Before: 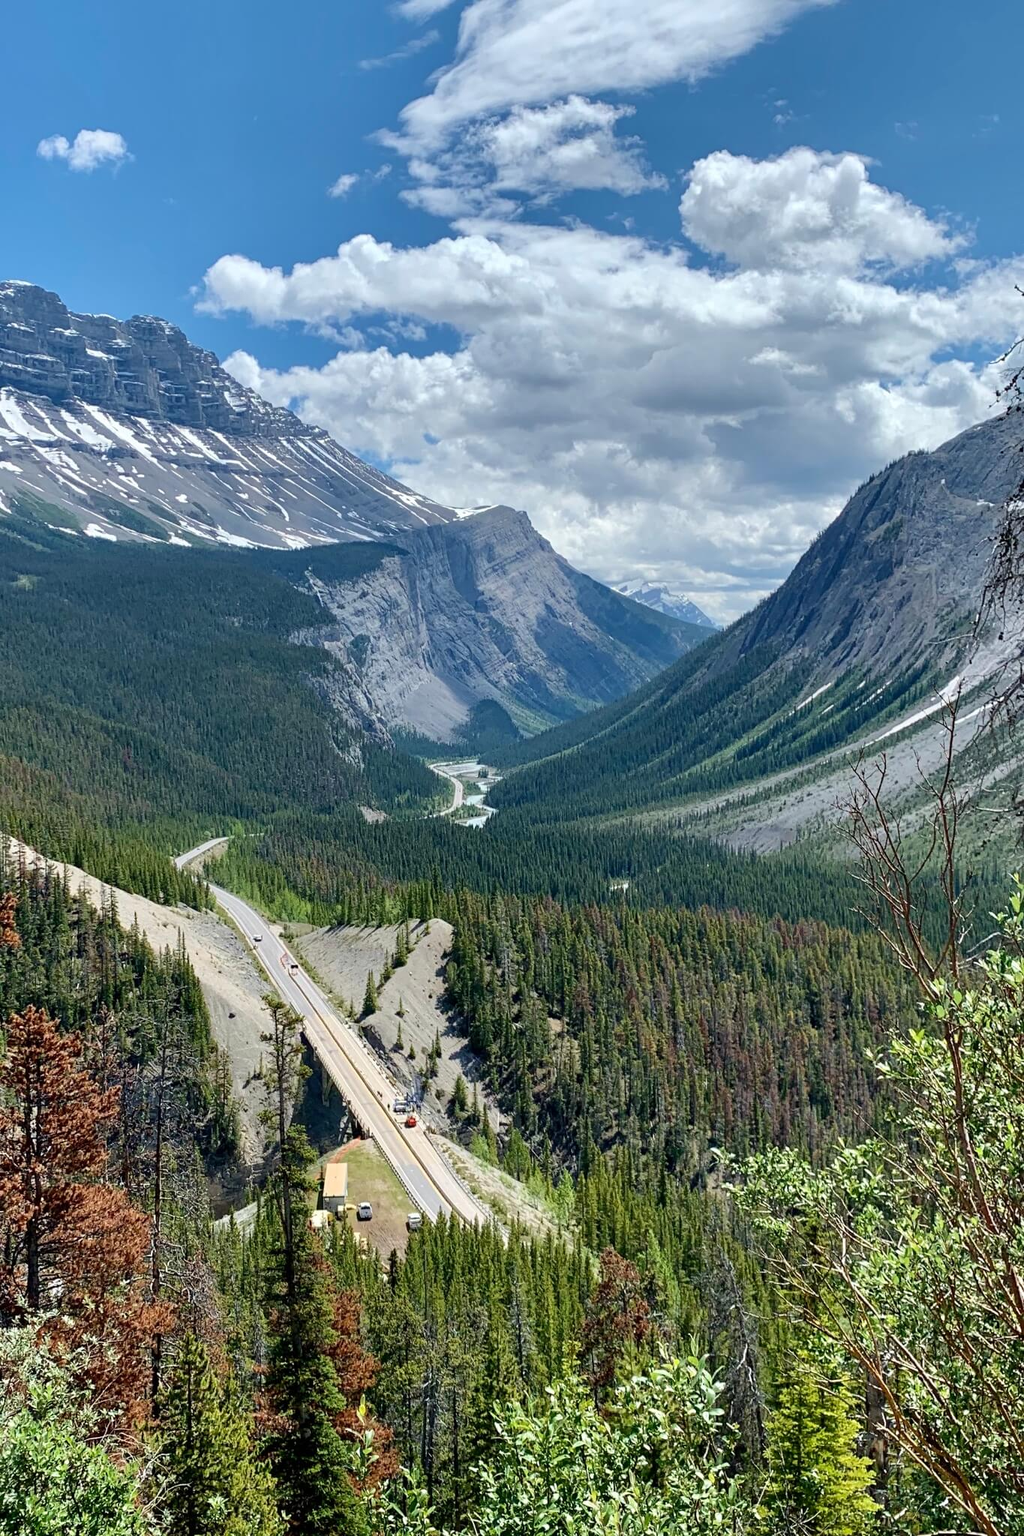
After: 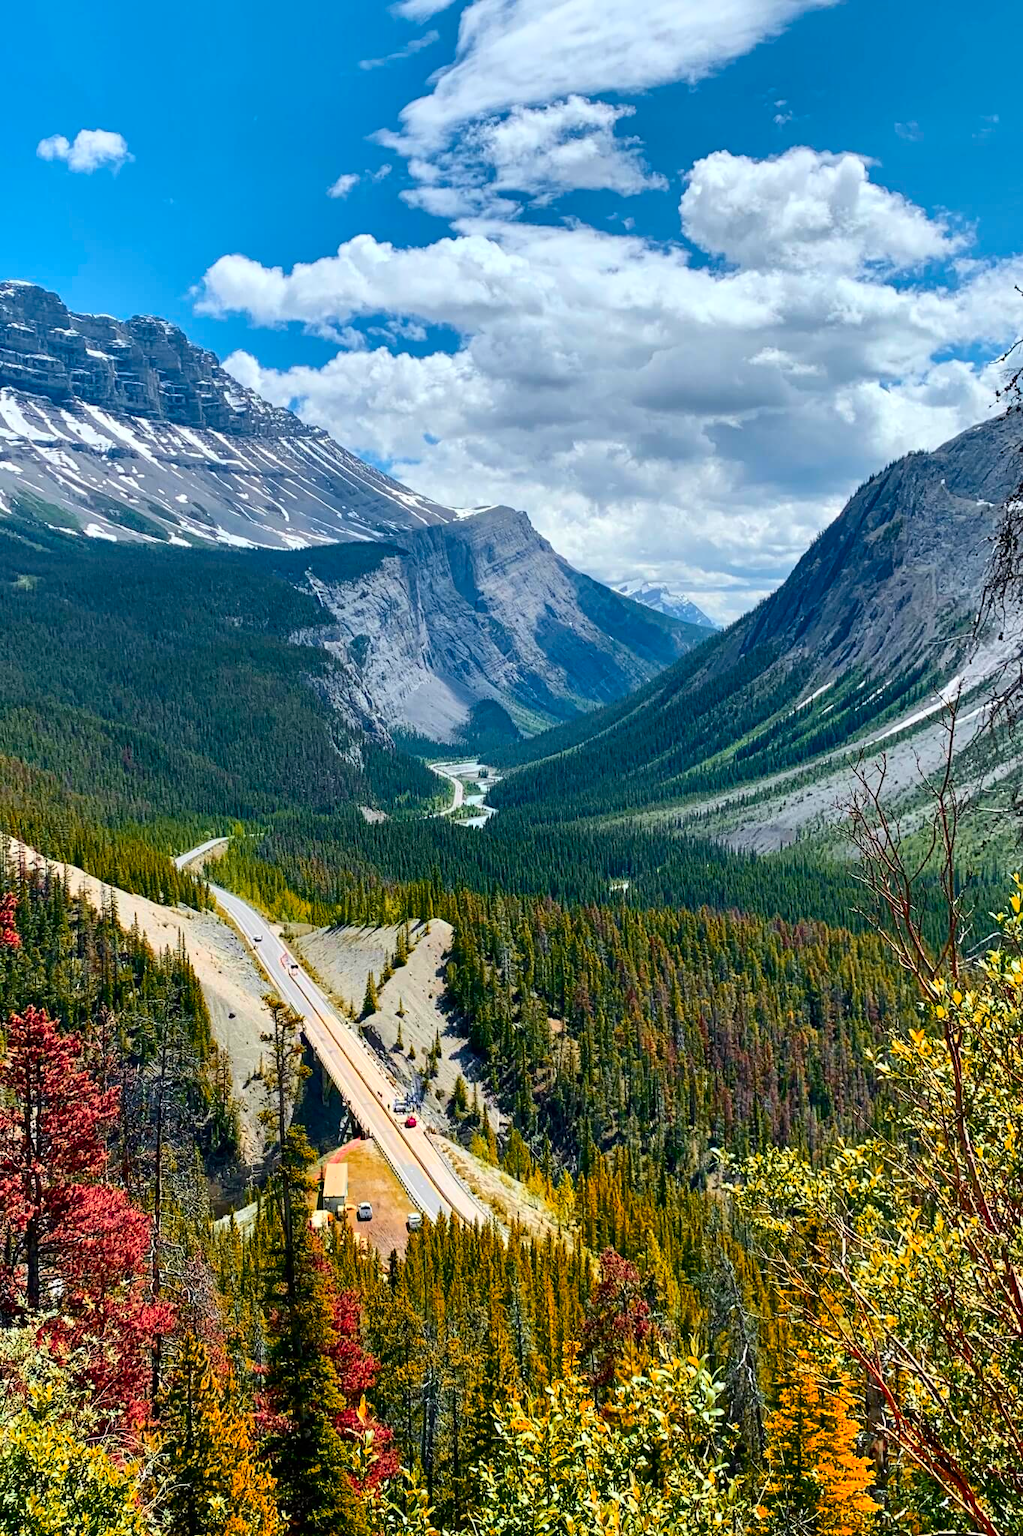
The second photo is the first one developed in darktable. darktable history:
color balance: mode lift, gamma, gain (sRGB)
contrast brightness saturation: contrast 0.18, saturation 0.3
color zones: curves: ch1 [(0.24, 0.634) (0.75, 0.5)]; ch2 [(0.253, 0.437) (0.745, 0.491)], mix 102.12%
